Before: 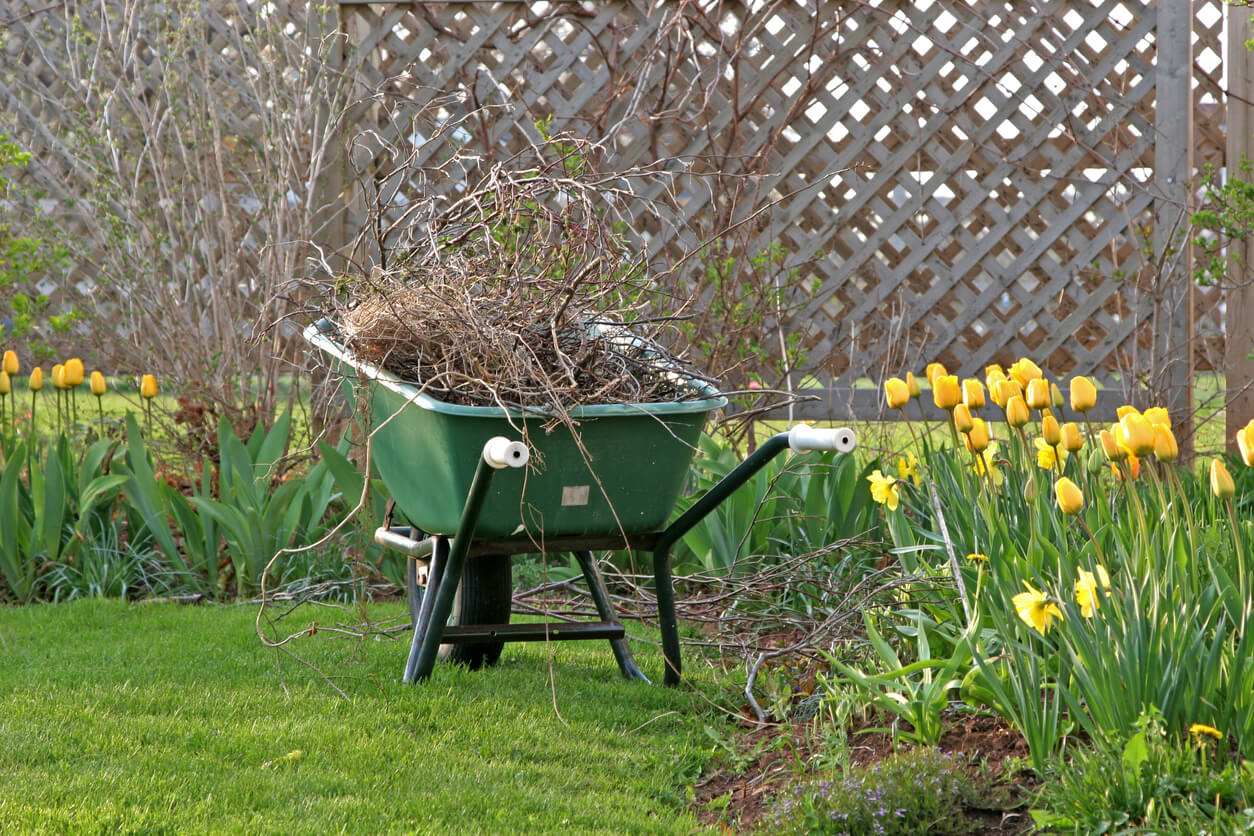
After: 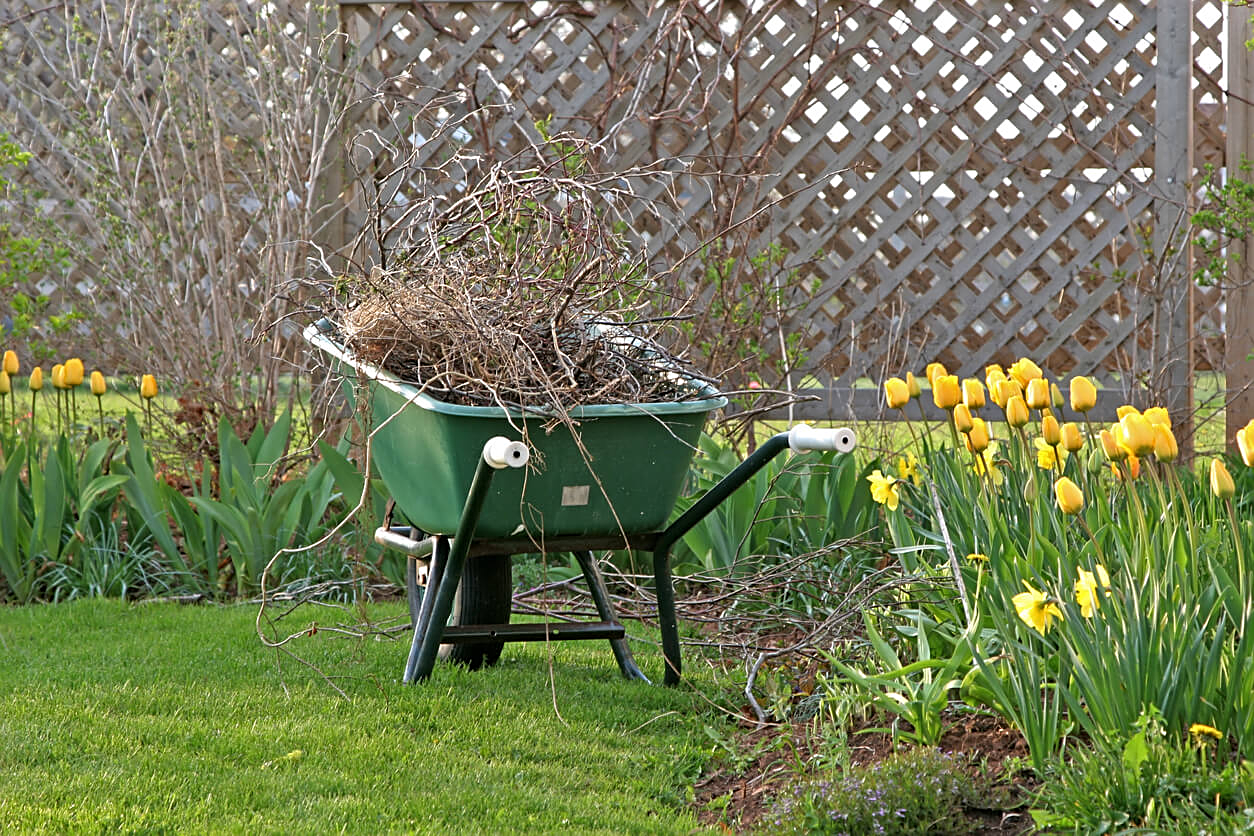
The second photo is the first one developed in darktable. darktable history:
sharpen: amount 0.489
